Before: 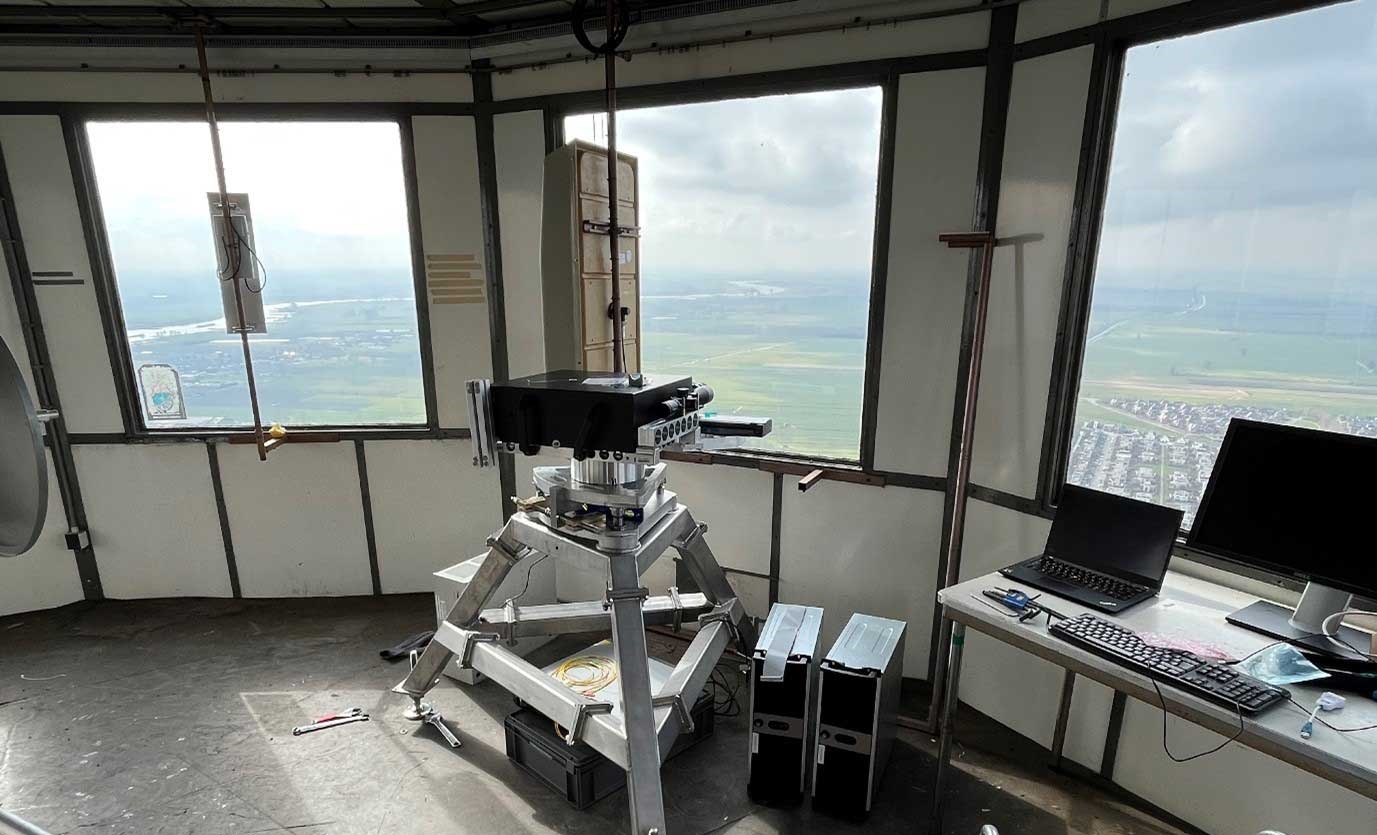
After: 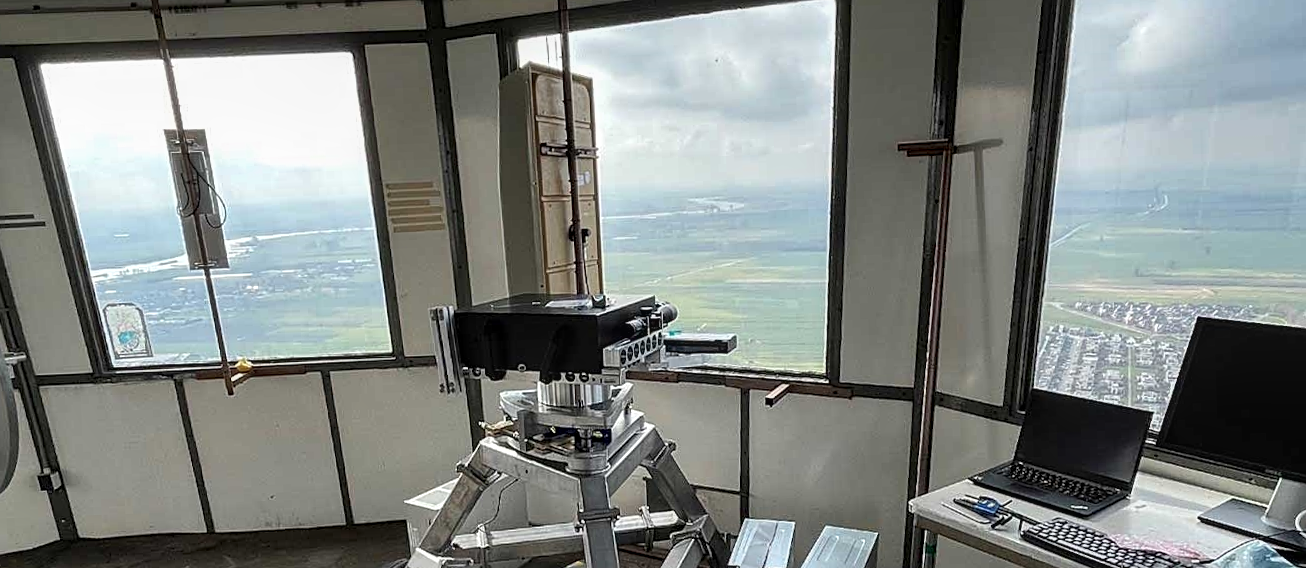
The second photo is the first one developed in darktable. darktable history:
crop and rotate: top 8.293%, bottom 20.996%
shadows and highlights: low approximation 0.01, soften with gaussian
local contrast: on, module defaults
rotate and perspective: rotation -2.12°, lens shift (vertical) 0.009, lens shift (horizontal) -0.008, automatic cropping original format, crop left 0.036, crop right 0.964, crop top 0.05, crop bottom 0.959
sharpen: on, module defaults
